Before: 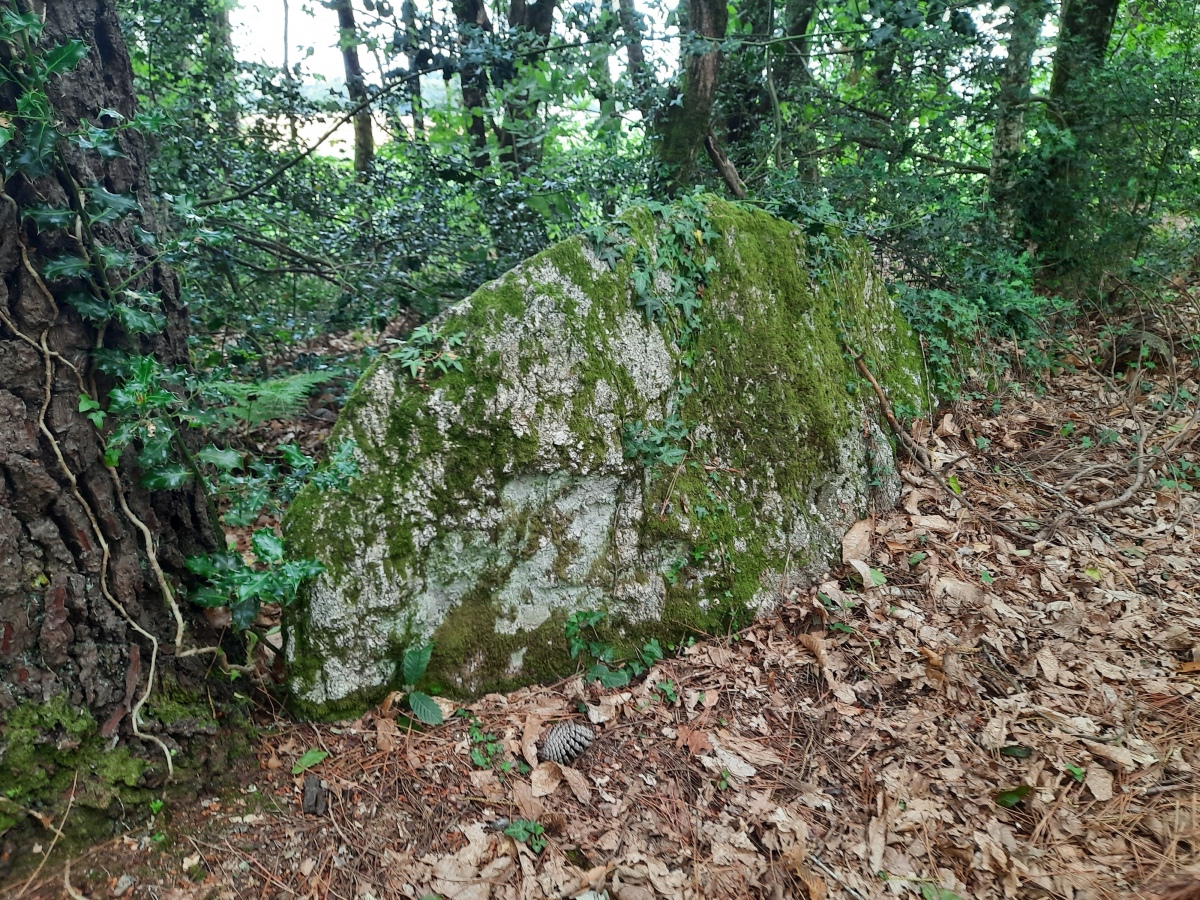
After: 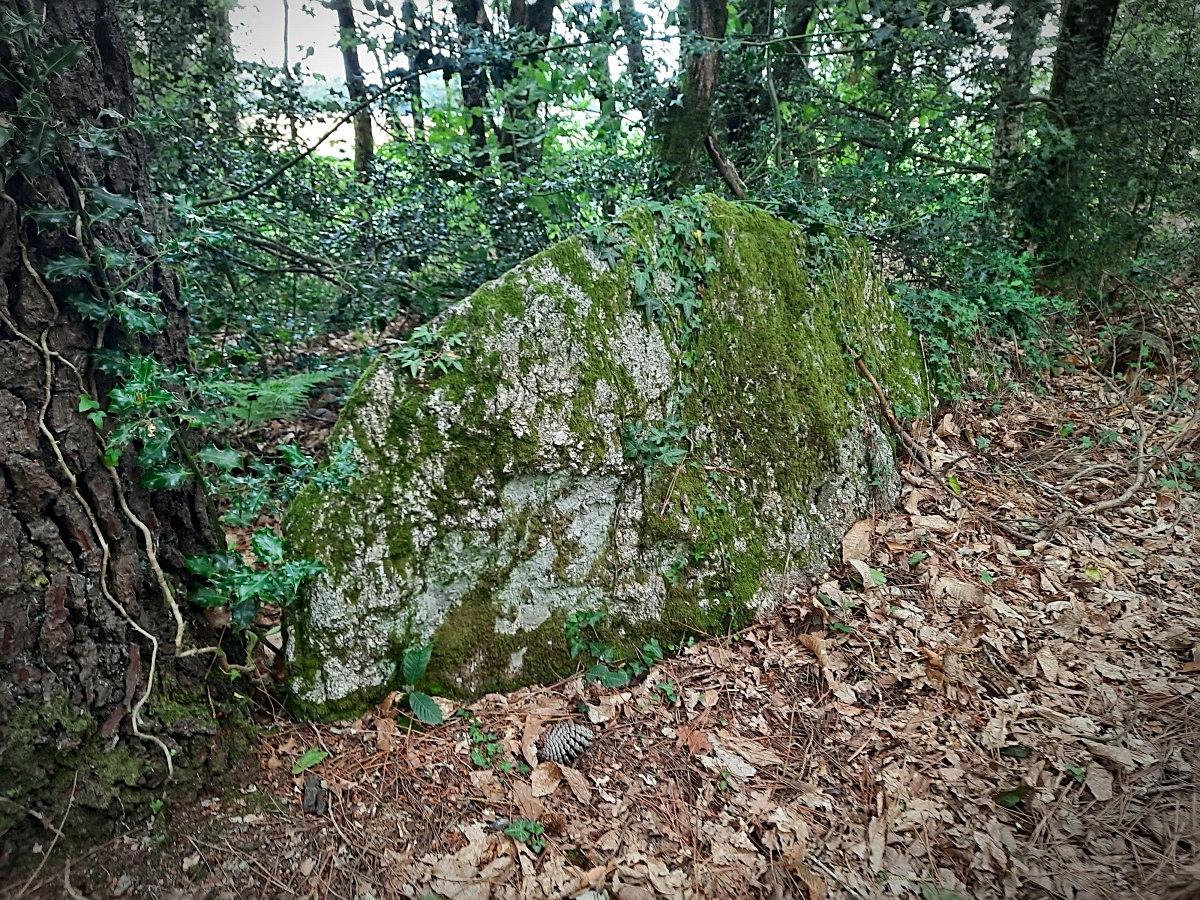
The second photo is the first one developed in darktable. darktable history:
haze removal: strength 0.283, distance 0.244, adaptive false
sharpen: on, module defaults
vignetting: fall-off start 90.91%, fall-off radius 38.49%, width/height ratio 1.213, shape 1.3
